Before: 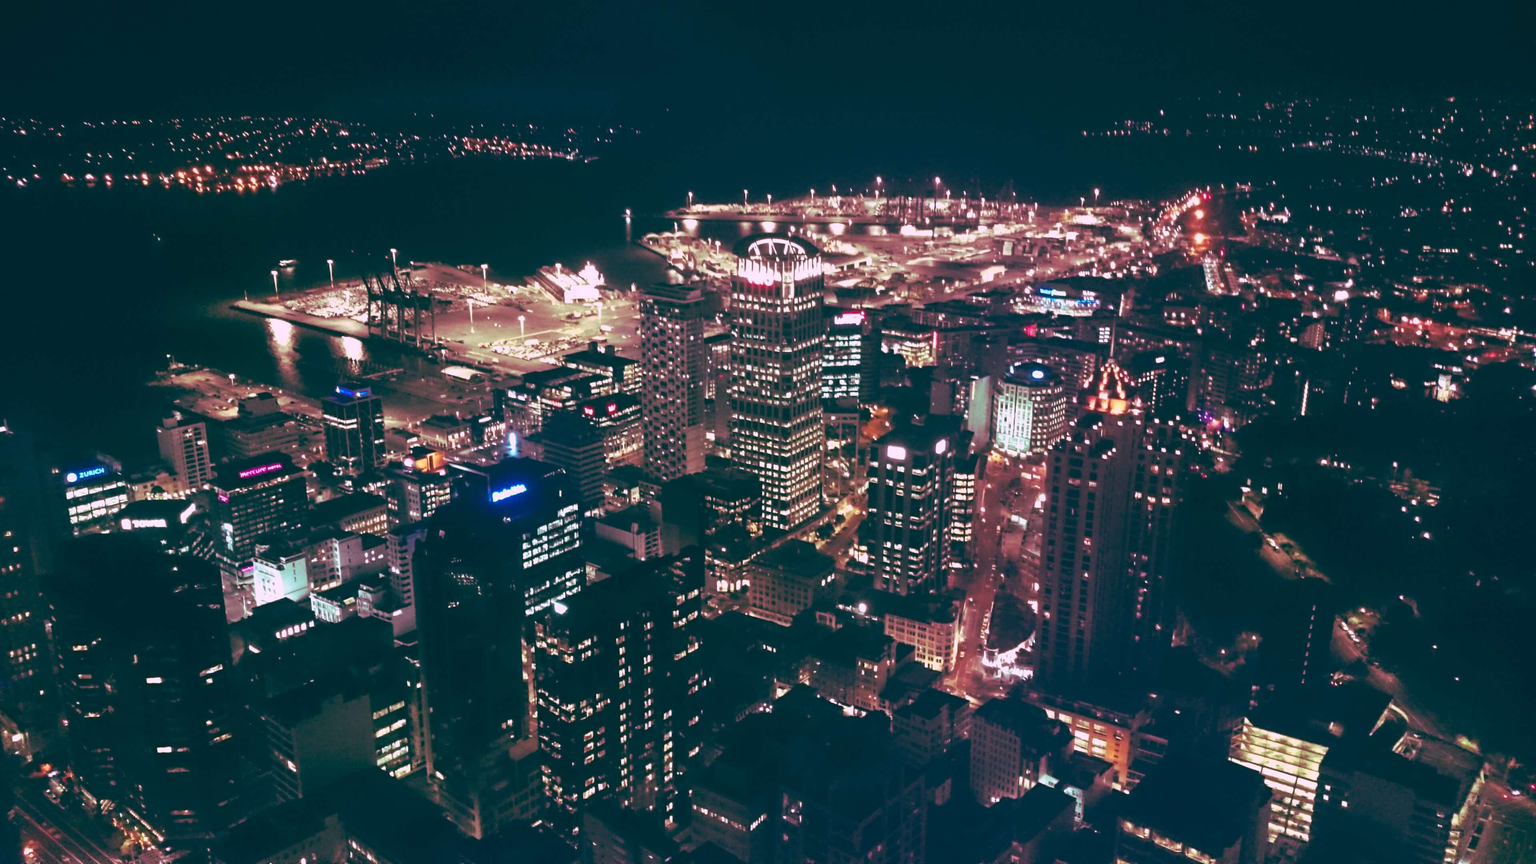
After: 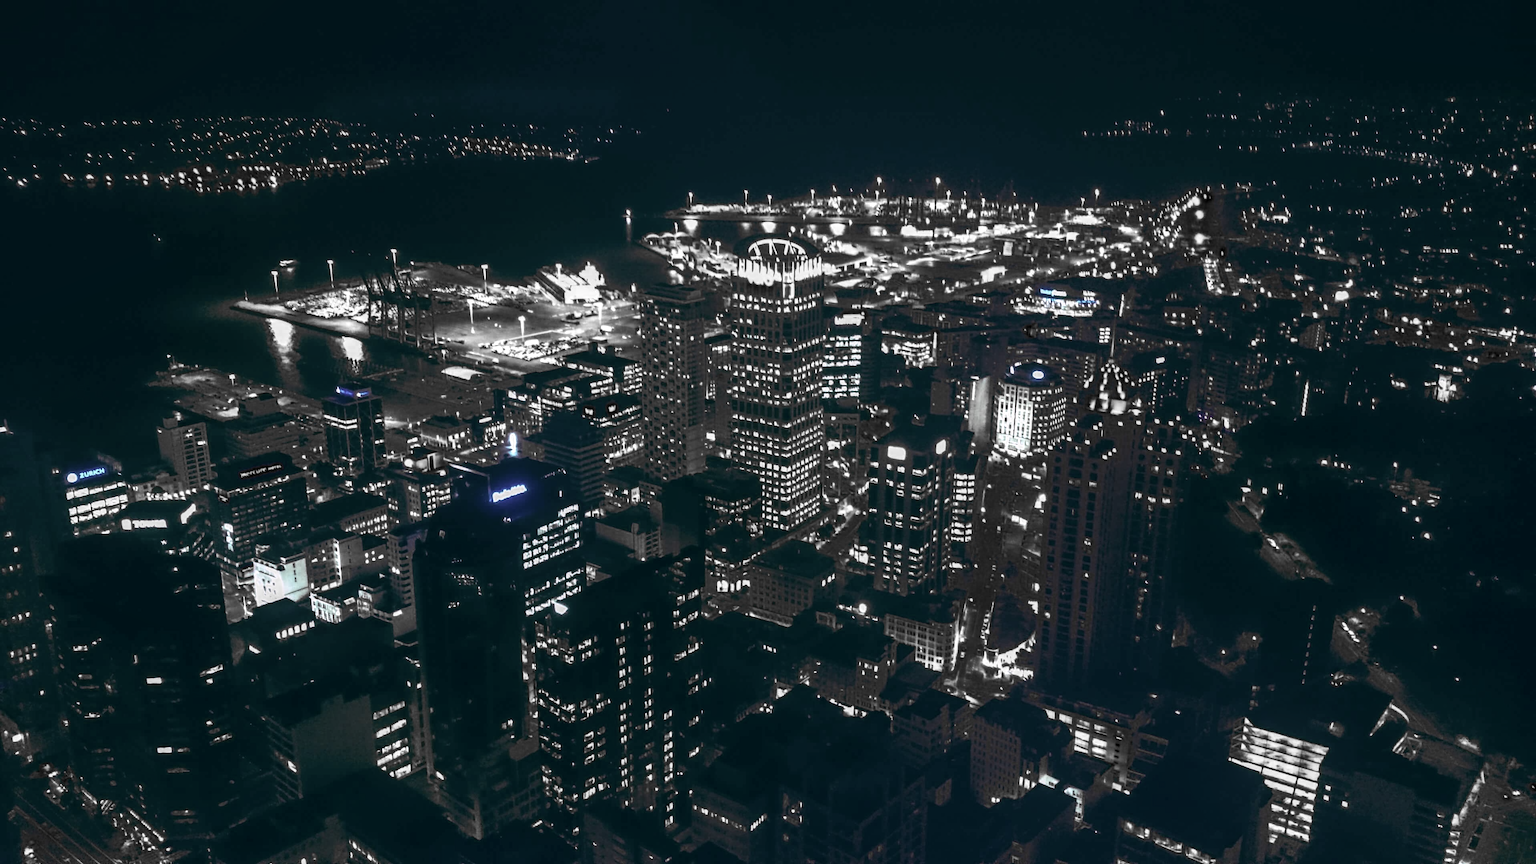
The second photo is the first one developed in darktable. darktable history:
color equalizer #1: saturation › red 0.231, saturation › orange 0.289, saturation › yellow 0.301, saturation › green 0.555, saturation › cyan 0.879, saturation › blue 0.867, saturation › lavender 0.763, saturation › magenta 0.254
color balance rgb: perceptual saturation grading › highlights -31.88%, perceptual saturation grading › mid-tones 5.8%, perceptual saturation grading › shadows 18.12%, perceptual brilliance grading › highlights 3.62%, perceptual brilliance grading › mid-tones -18.12%, perceptual brilliance grading › shadows -41.3%
color equalizer: saturation › red 0.231, saturation › orange 0.289, saturation › yellow 0.301, saturation › green 0.555, saturation › cyan 0.879, saturation › blue 0.867, saturation › lavender 0.763, saturation › magenta 0.254, brightness › red 0.578, brightness › orange 0.52, brightness › yellow 0.636, brightness › cyan 1.02, brightness › blue 1.02, brightness › magenta 0.694
local contrast: highlights 25%, detail 150%
